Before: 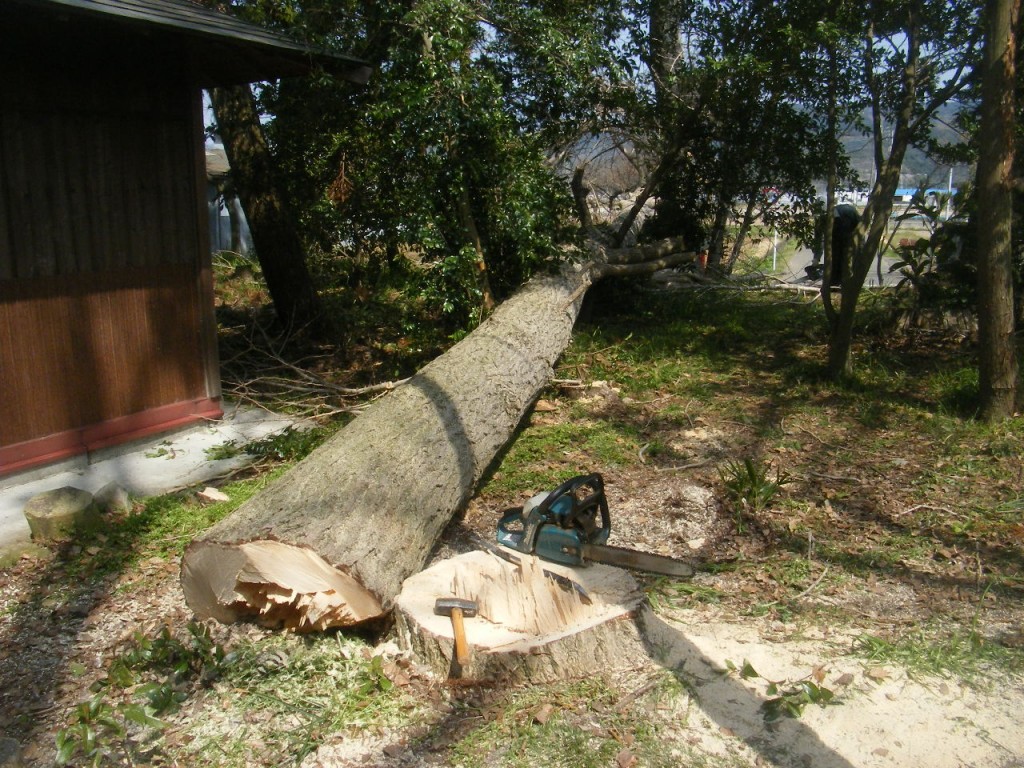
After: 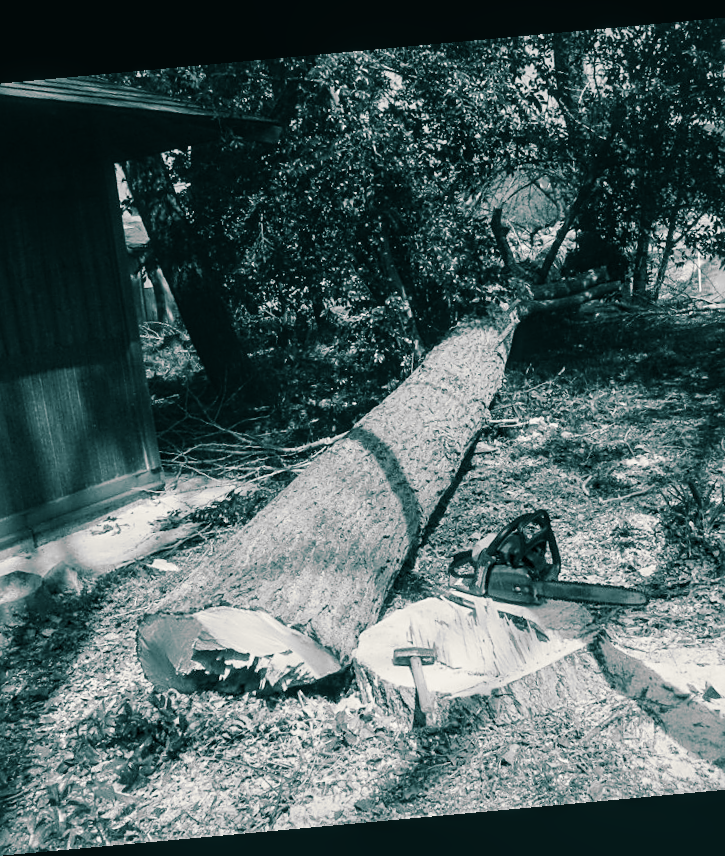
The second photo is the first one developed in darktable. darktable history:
monochrome: a 73.58, b 64.21
rotate and perspective: rotation -5.2°, automatic cropping off
crop and rotate: left 8.786%, right 24.548%
tone curve: curves: ch0 [(0, 0.023) (0.103, 0.087) (0.277, 0.28) (0.46, 0.554) (0.569, 0.68) (0.735, 0.843) (0.994, 0.984)]; ch1 [(0, 0) (0.324, 0.285) (0.456, 0.438) (0.488, 0.497) (0.512, 0.503) (0.535, 0.535) (0.599, 0.606) (0.715, 0.738) (1, 1)]; ch2 [(0, 0) (0.369, 0.388) (0.449, 0.431) (0.478, 0.471) (0.502, 0.503) (0.55, 0.553) (0.603, 0.602) (0.656, 0.713) (1, 1)], color space Lab, independent channels, preserve colors none
local contrast: on, module defaults
sharpen: on, module defaults
split-toning: shadows › hue 186.43°, highlights › hue 49.29°, compress 30.29%
